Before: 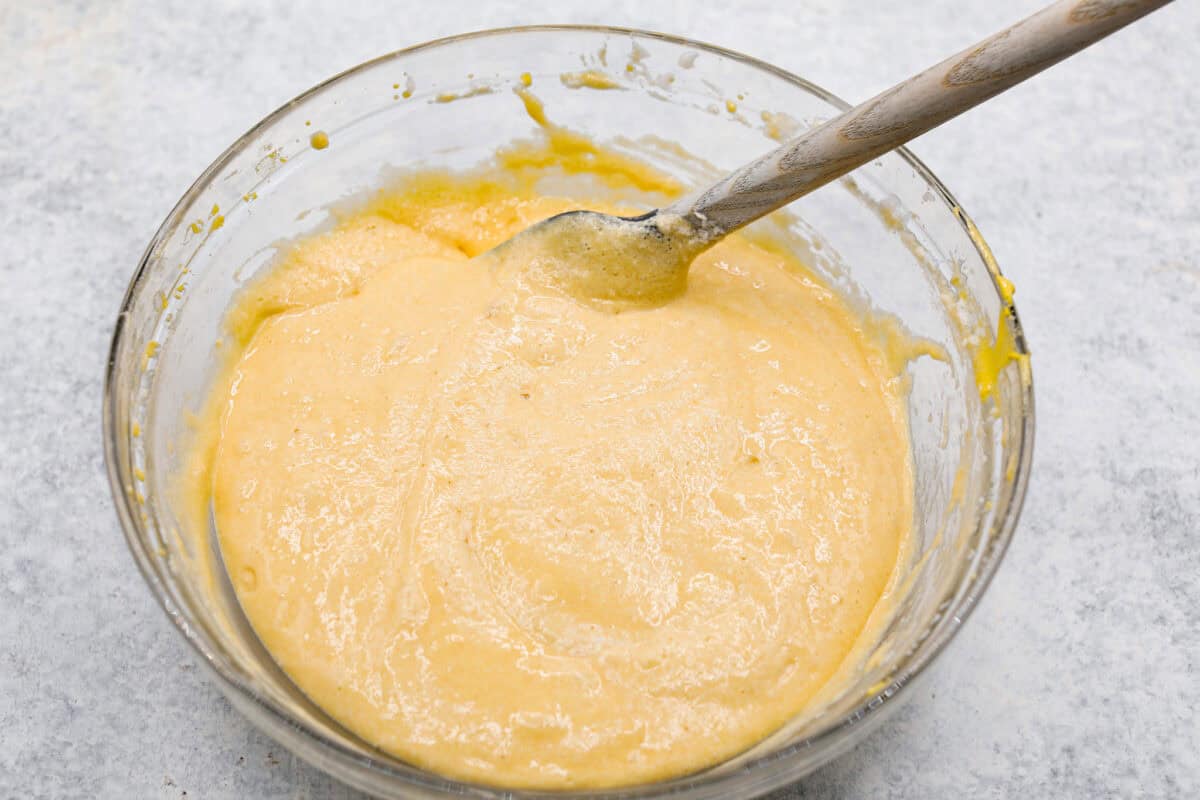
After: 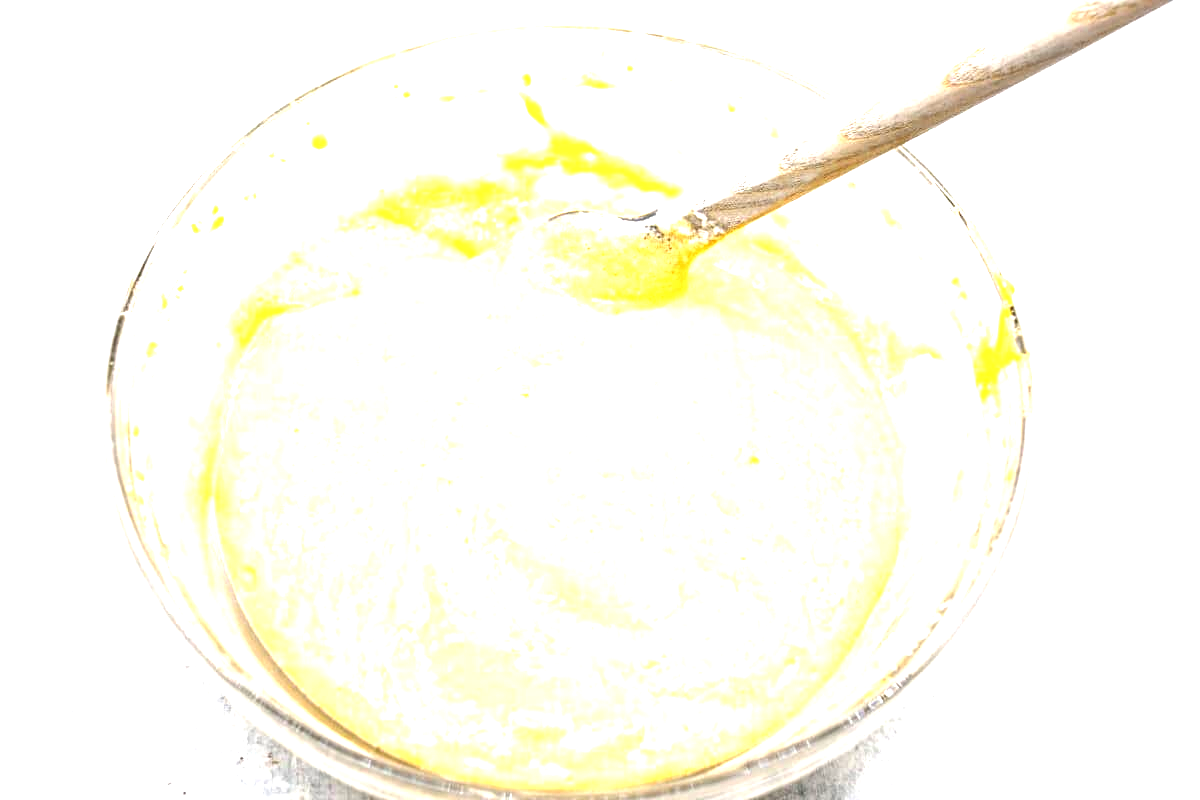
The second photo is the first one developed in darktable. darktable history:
local contrast: on, module defaults
exposure: black level correction 0.001, exposure 1.857 EV, compensate exposure bias true, compensate highlight preservation false
